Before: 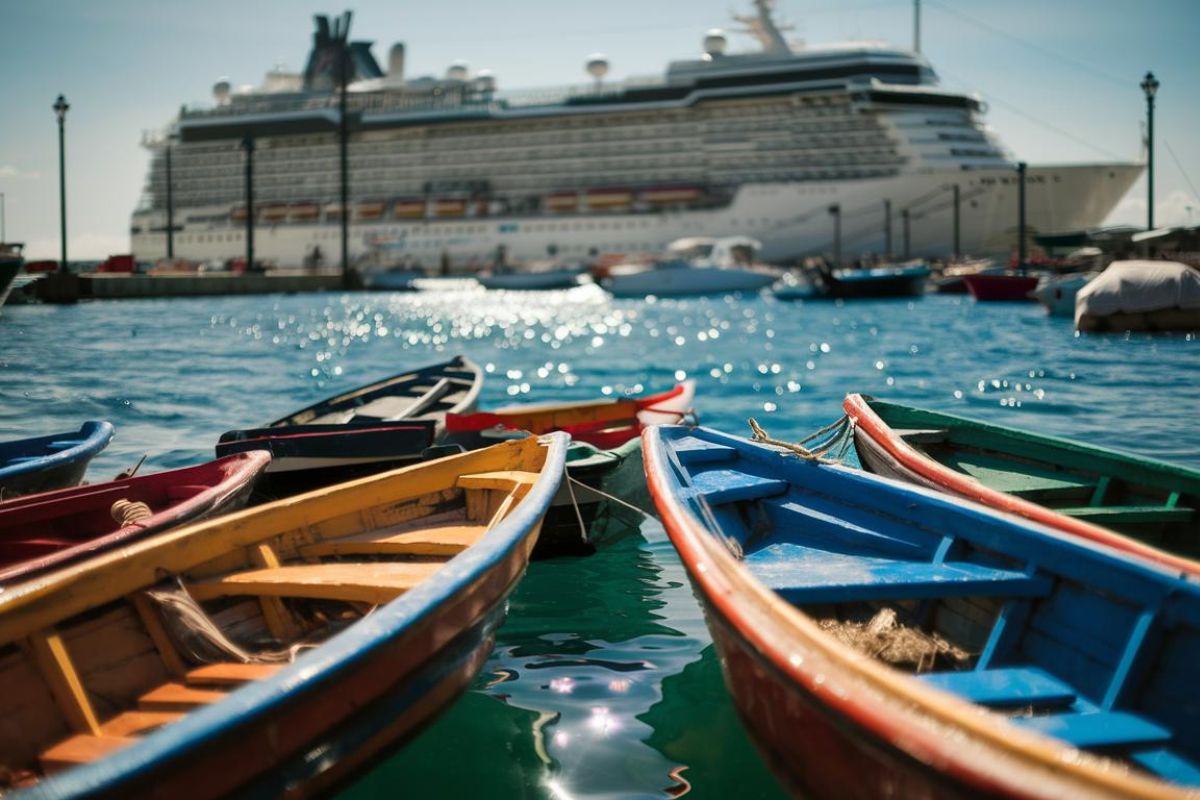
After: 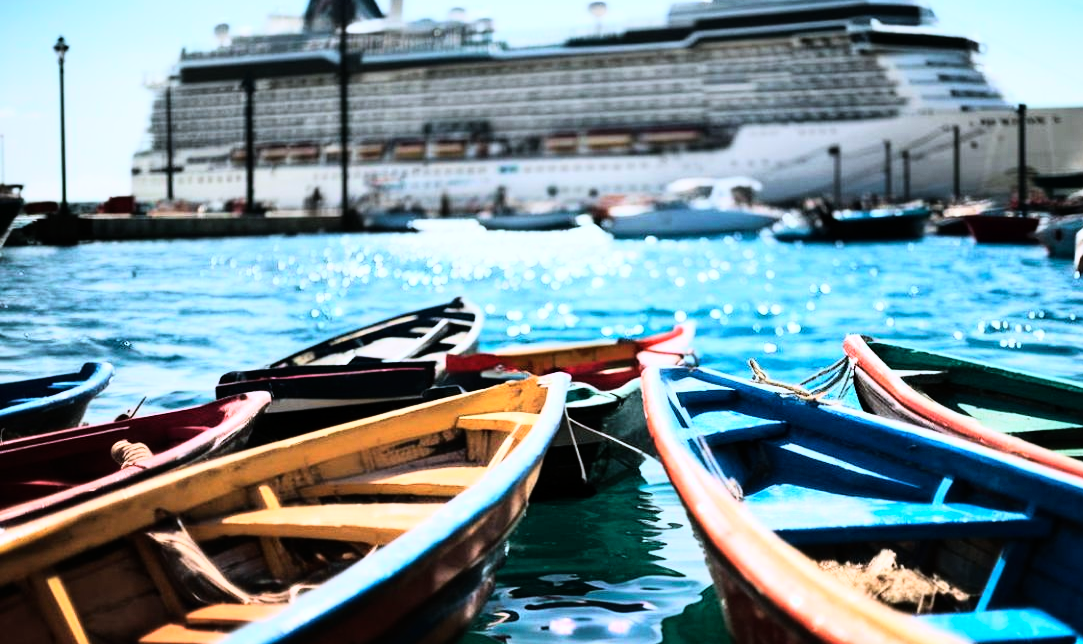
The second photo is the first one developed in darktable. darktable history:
crop: top 7.49%, right 9.717%, bottom 11.943%
color calibration: illuminant as shot in camera, x 0.37, y 0.382, temperature 4313.32 K
rgb curve: curves: ch0 [(0, 0) (0.21, 0.15) (0.24, 0.21) (0.5, 0.75) (0.75, 0.96) (0.89, 0.99) (1, 1)]; ch1 [(0, 0.02) (0.21, 0.13) (0.25, 0.2) (0.5, 0.67) (0.75, 0.9) (0.89, 0.97) (1, 1)]; ch2 [(0, 0.02) (0.21, 0.13) (0.25, 0.2) (0.5, 0.67) (0.75, 0.9) (0.89, 0.97) (1, 1)], compensate middle gray true
